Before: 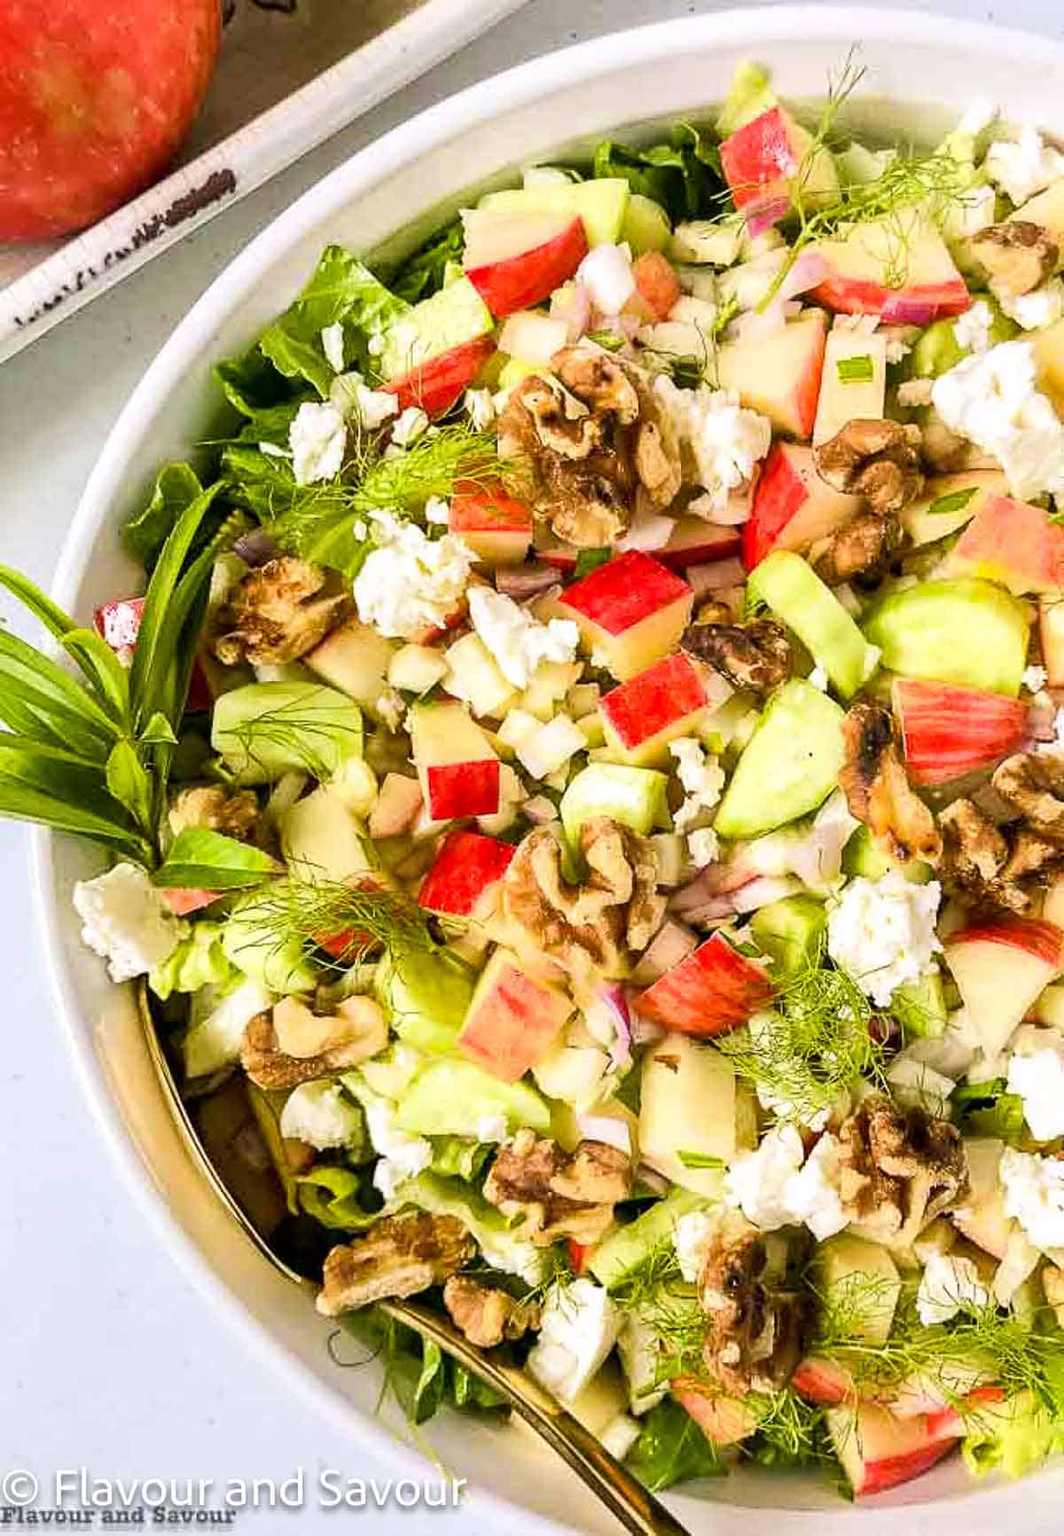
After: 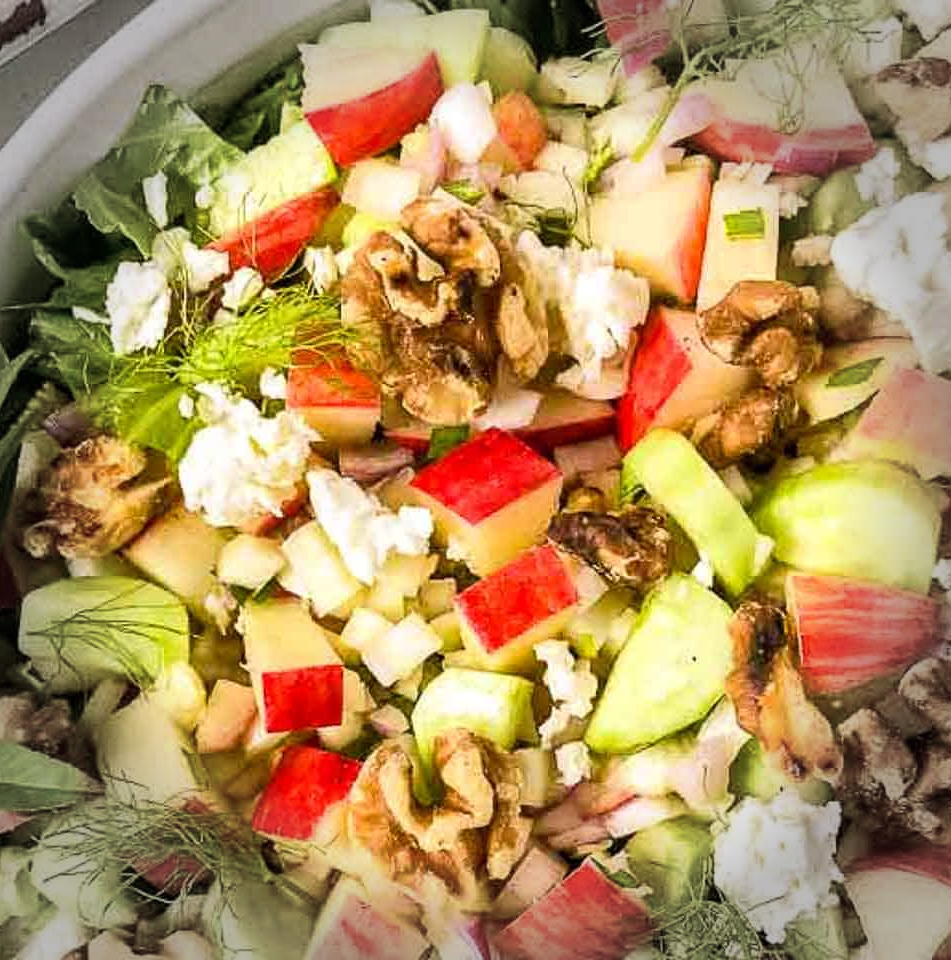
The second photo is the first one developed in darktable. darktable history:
vignetting: fall-off start 76.93%, fall-off radius 26.31%, width/height ratio 0.972
crop: left 18.388%, top 11.093%, right 2.284%, bottom 33.425%
